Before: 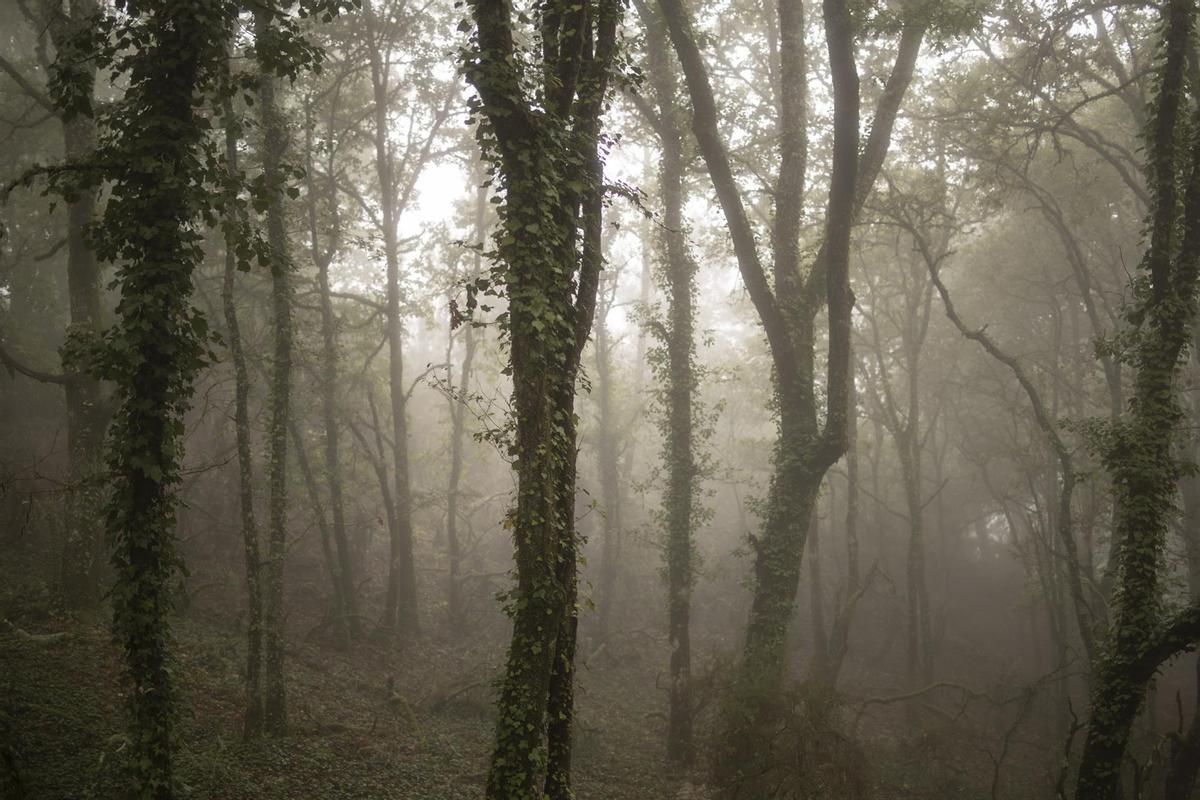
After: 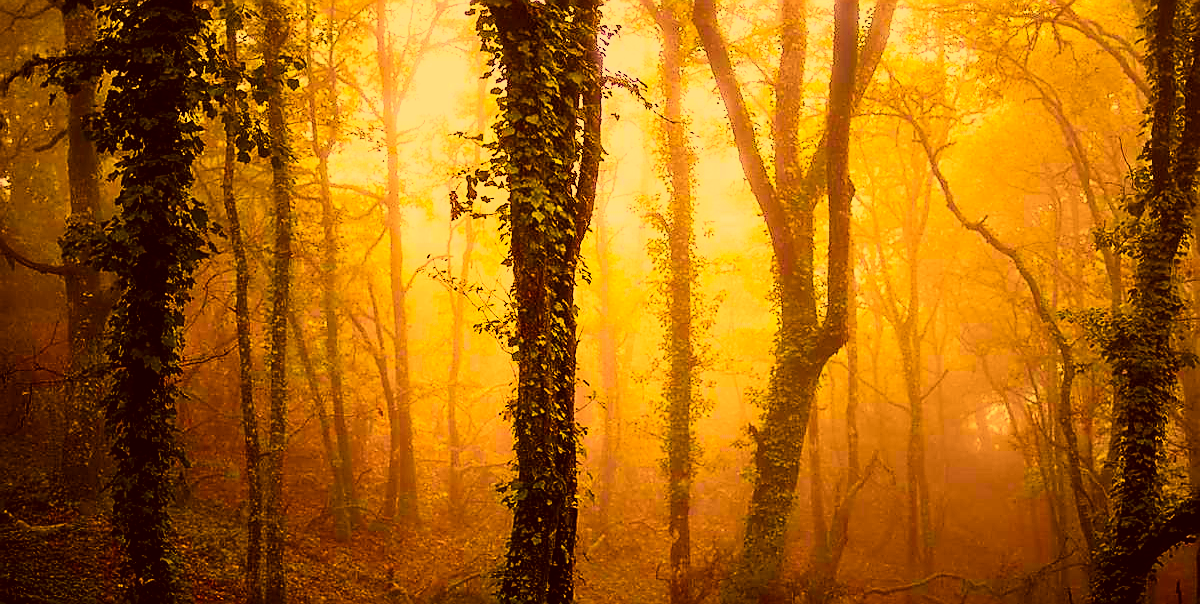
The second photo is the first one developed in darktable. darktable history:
sharpen: radius 1.408, amount 1.234, threshold 0.629
exposure: black level correction 0.01, exposure 0.016 EV, compensate exposure bias true, compensate highlight preservation false
levels: mode automatic, black 0.045%, levels [0, 0.474, 0.947]
color correction: highlights a* 10.73, highlights b* 30.34, shadows a* 2.6, shadows b* 16.8, saturation 1.76
crop: top 13.641%, bottom 10.771%
color balance rgb: shadows lift › luminance 0.477%, shadows lift › chroma 6.749%, shadows lift › hue 302.15°, highlights gain › chroma 1.595%, highlights gain › hue 56.94°, linear chroma grading › global chroma 14.381%, perceptual saturation grading › global saturation 29.42%, perceptual brilliance grading › global brilliance 1.376%, perceptual brilliance grading › highlights -3.633%
base curve: curves: ch0 [(0, 0) (0.007, 0.004) (0.027, 0.03) (0.046, 0.07) (0.207, 0.54) (0.442, 0.872) (0.673, 0.972) (1, 1)]
tone curve: curves: ch0 [(0, 0.029) (0.253, 0.237) (1, 0.945)]; ch1 [(0, 0) (0.401, 0.42) (0.442, 0.47) (0.492, 0.498) (0.511, 0.523) (0.557, 0.565) (0.66, 0.683) (1, 1)]; ch2 [(0, 0) (0.394, 0.413) (0.5, 0.5) (0.578, 0.568) (1, 1)], color space Lab, independent channels, preserve colors none
